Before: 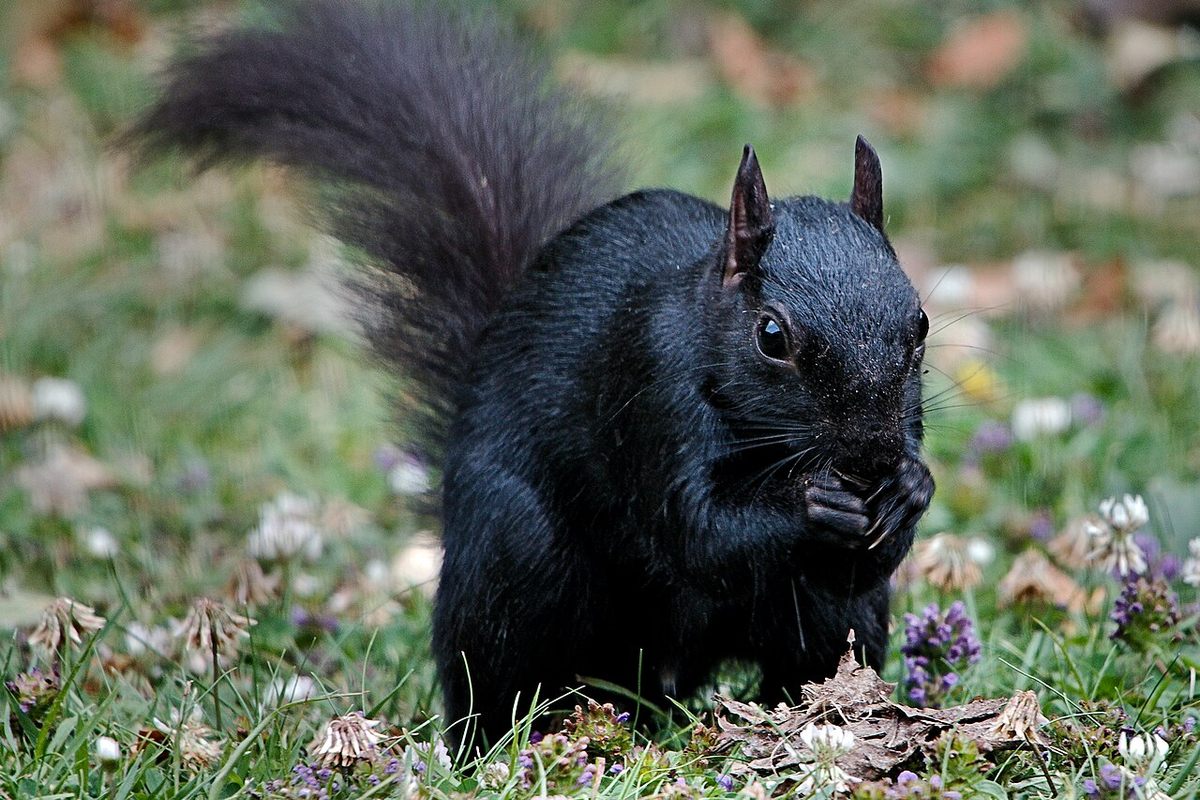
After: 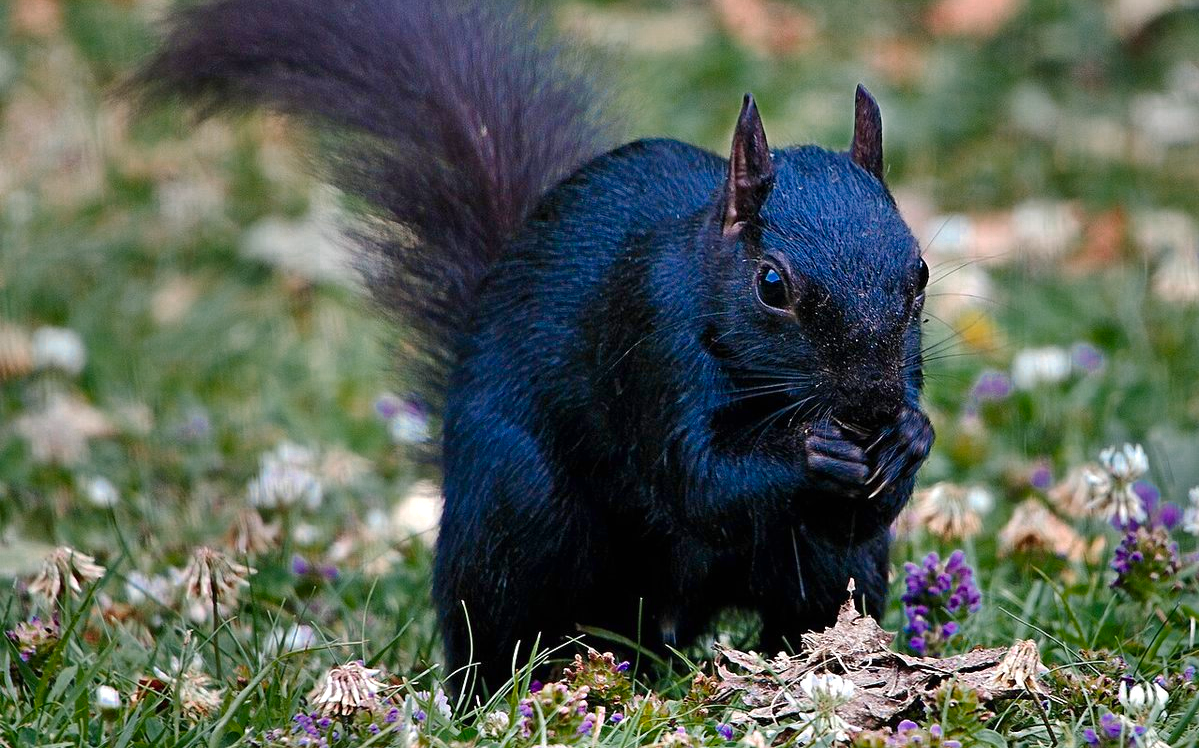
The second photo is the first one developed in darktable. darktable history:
exposure: black level correction 0, exposure 0.199 EV, compensate highlight preservation false
crop and rotate: top 6.442%
color zones: curves: ch0 [(0, 0.553) (0.123, 0.58) (0.23, 0.419) (0.468, 0.155) (0.605, 0.132) (0.723, 0.063) (0.833, 0.172) (0.921, 0.468)]; ch1 [(0.025, 0.645) (0.229, 0.584) (0.326, 0.551) (0.537, 0.446) (0.599, 0.911) (0.708, 1) (0.805, 0.944)]; ch2 [(0.086, 0.468) (0.254, 0.464) (0.638, 0.564) (0.702, 0.592) (0.768, 0.564)]
